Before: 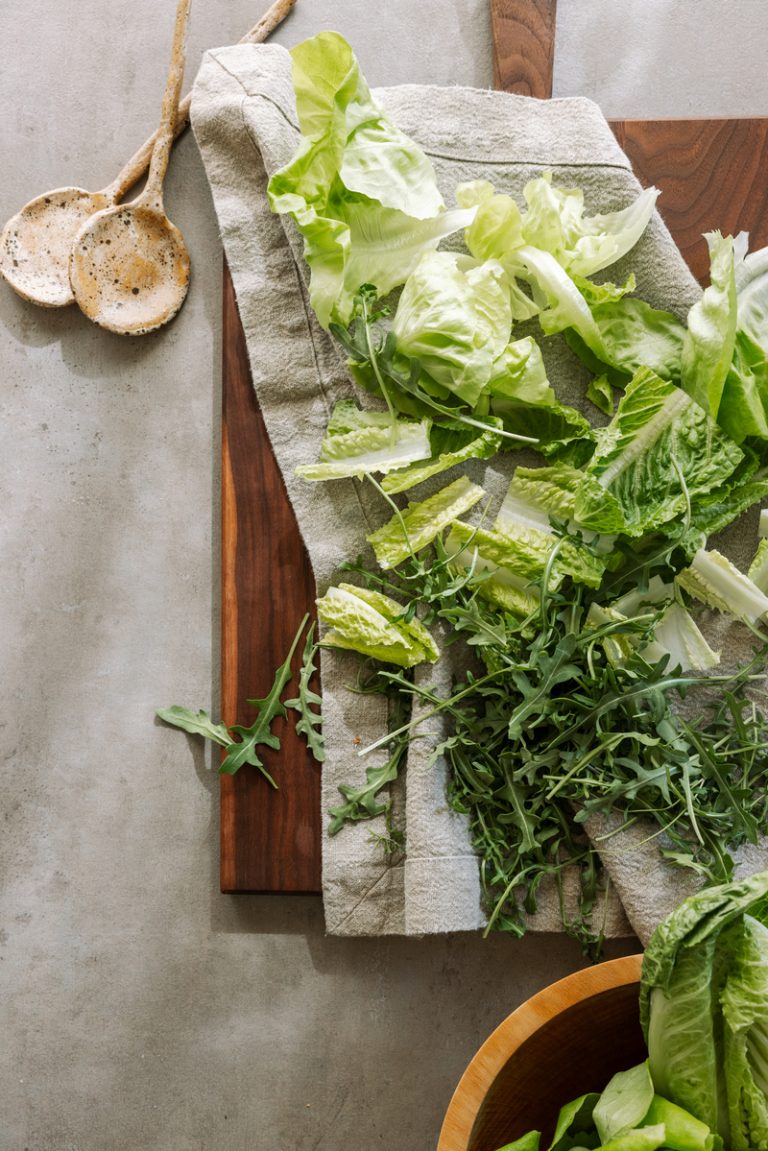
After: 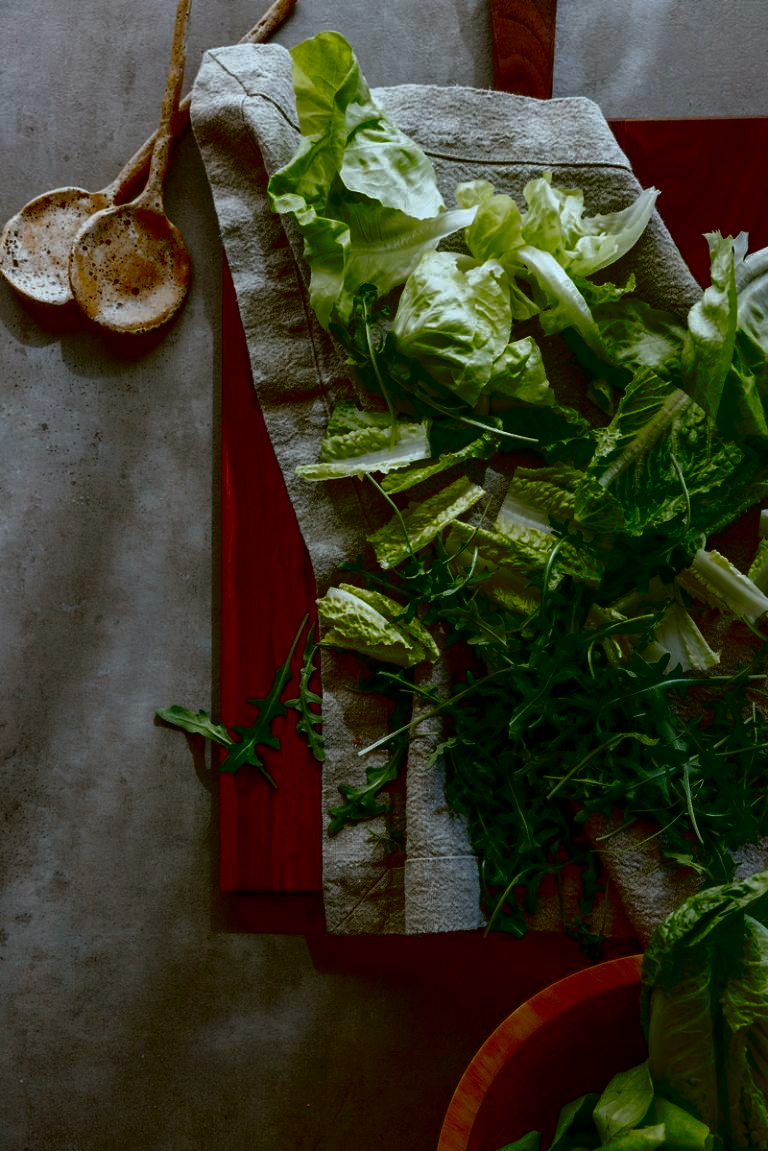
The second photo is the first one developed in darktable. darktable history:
exposure: black level correction 0.028, exposure -0.081 EV, compensate highlight preservation false
contrast brightness saturation: brightness -0.983, saturation 0.994
color correction: highlights a* -12.31, highlights b* -17.35, saturation 0.702
